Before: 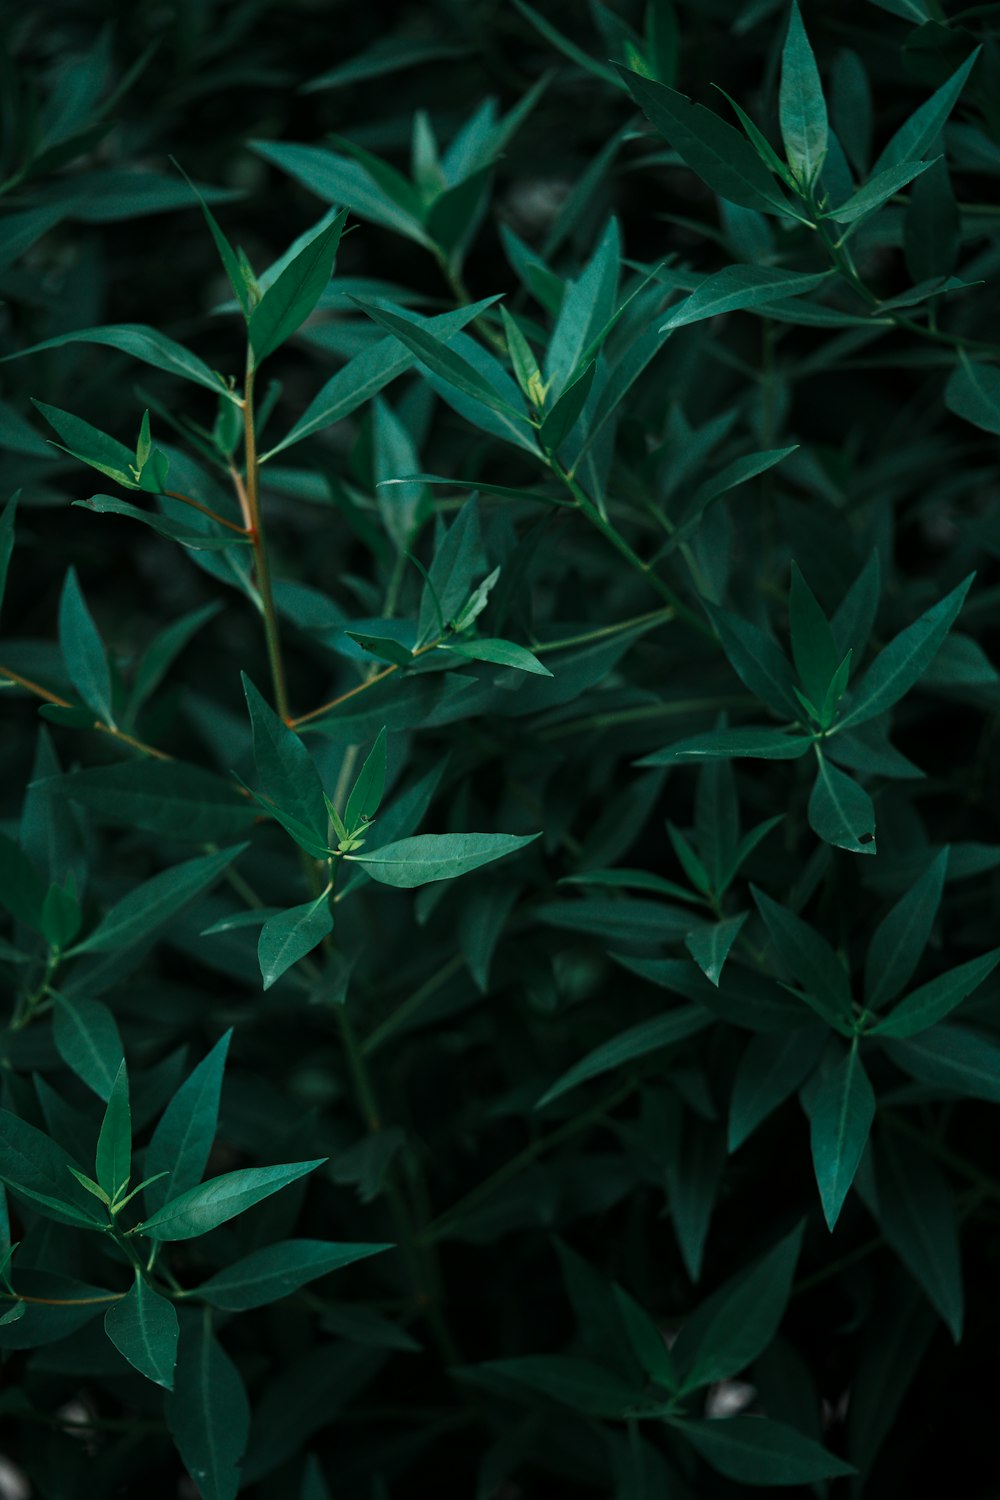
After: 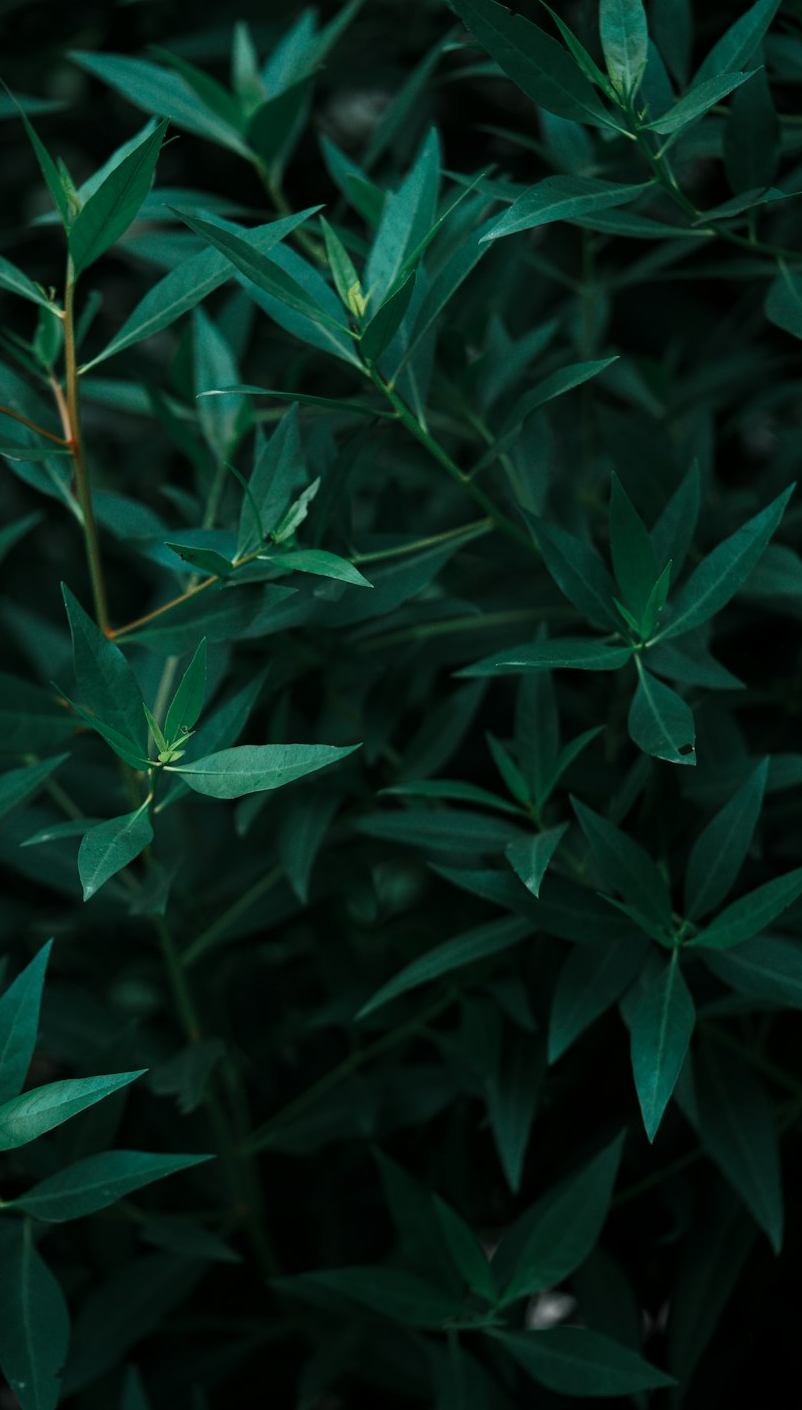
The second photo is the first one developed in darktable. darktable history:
crop and rotate: left 18.003%, top 5.954%, right 1.7%
